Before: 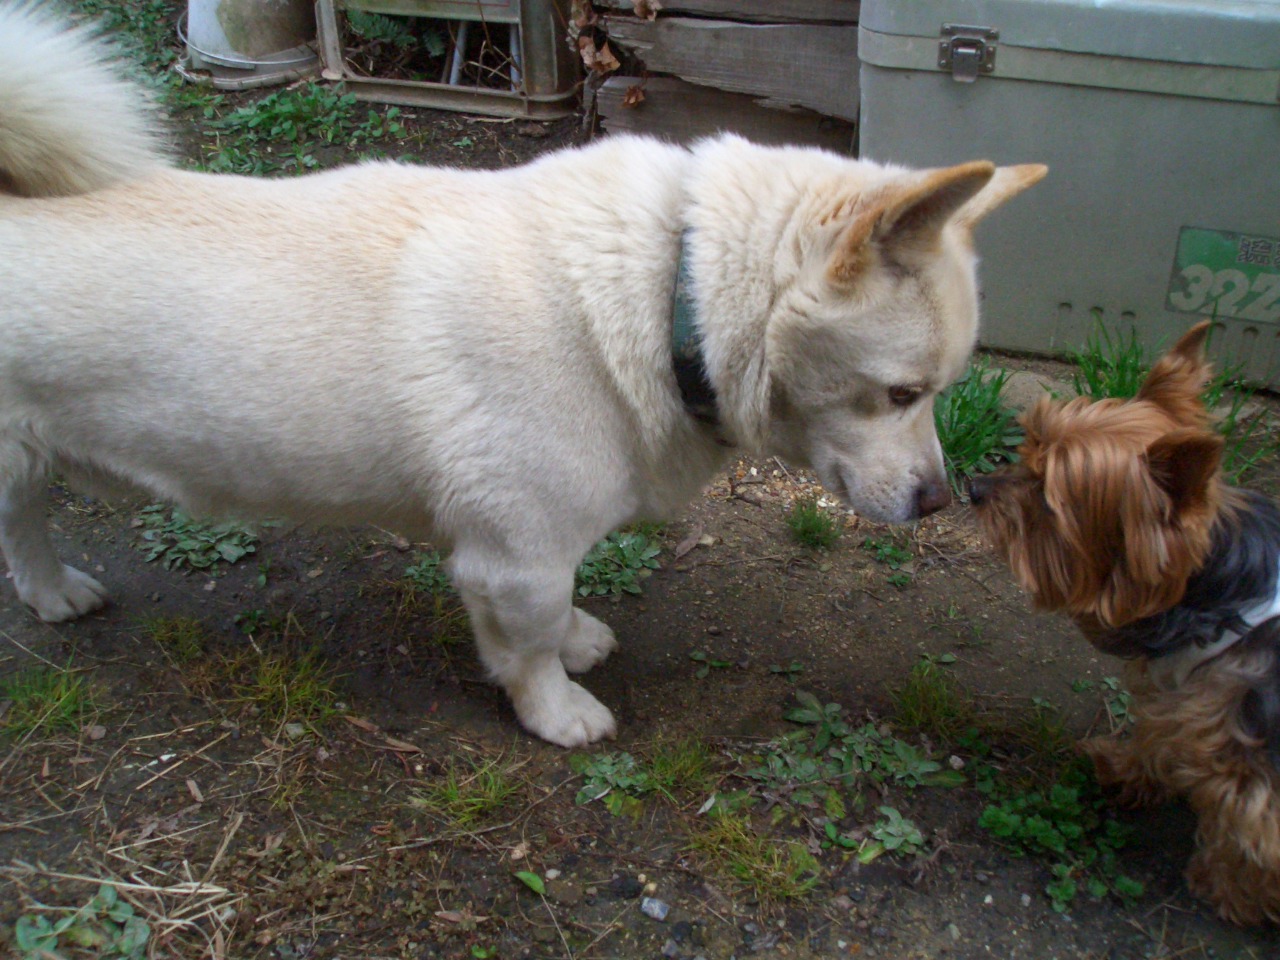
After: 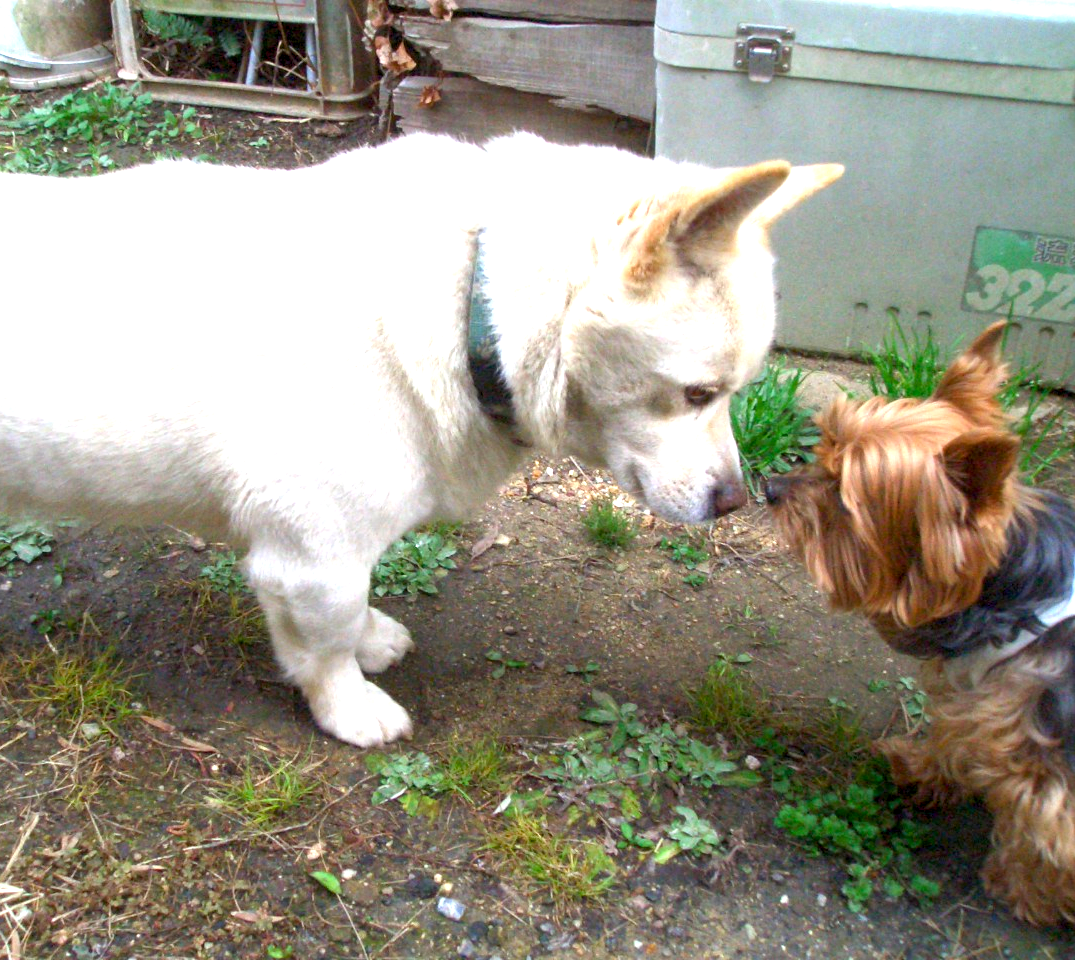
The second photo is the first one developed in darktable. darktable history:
exposure: black level correction 0.001, exposure 1.716 EV, compensate highlight preservation false
crop: left 15.974%
color balance rgb: global offset › luminance -0.239%, perceptual saturation grading › global saturation -1.514%, perceptual saturation grading › highlights -7.499%, perceptual saturation grading › mid-tones 8.515%, perceptual saturation grading › shadows 3.24%, global vibrance 20%
